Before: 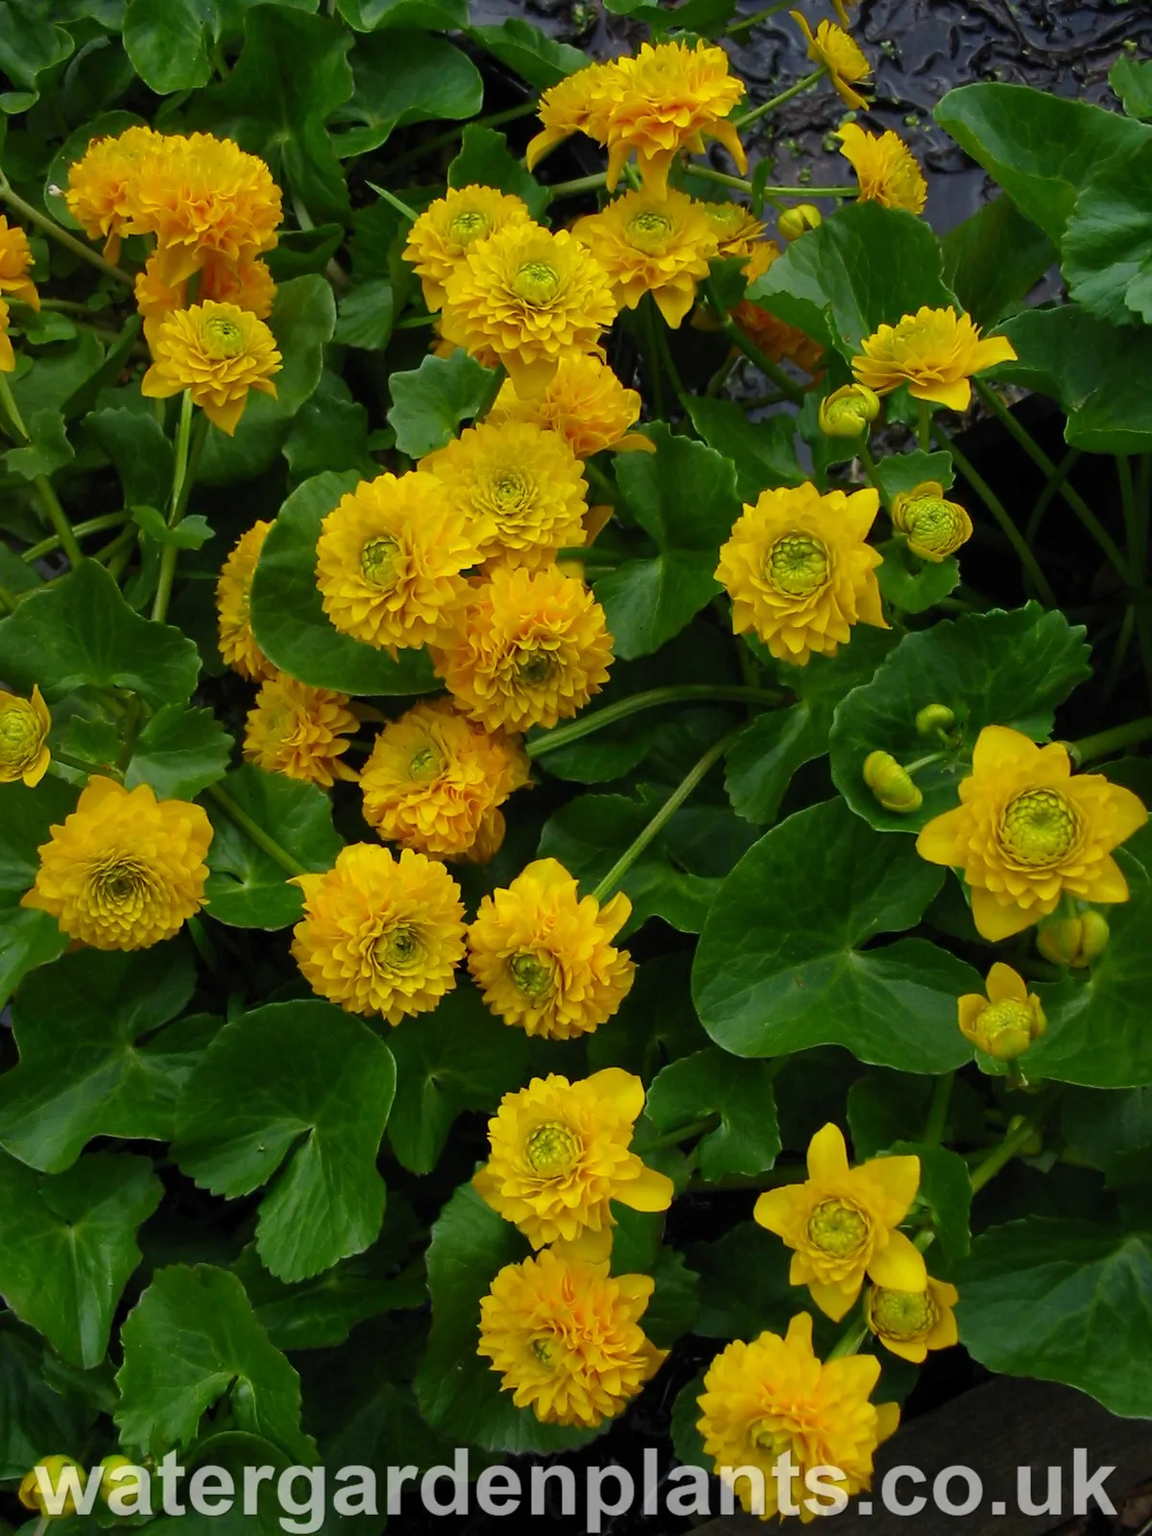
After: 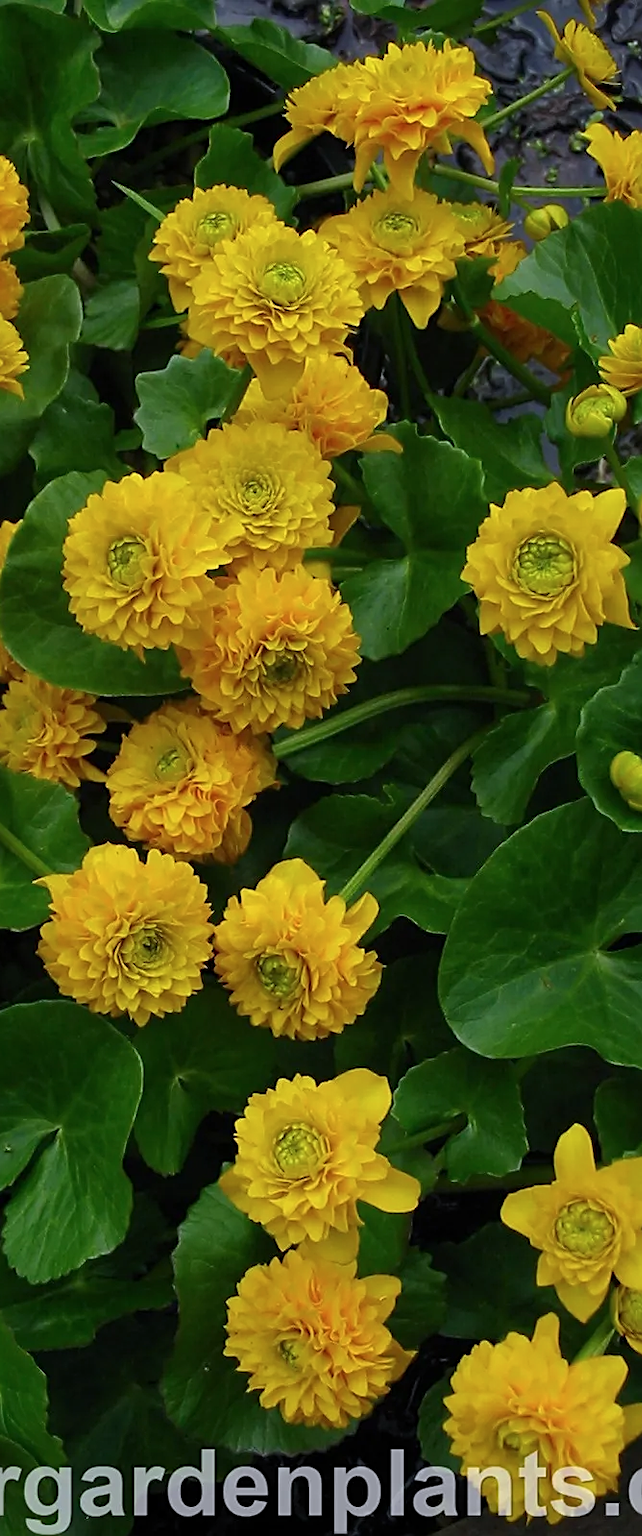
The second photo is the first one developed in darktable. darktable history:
crop: left 22.069%, right 22.149%, bottom 0.014%
color calibration: illuminant as shot in camera, x 0.358, y 0.373, temperature 4628.91 K
sharpen: on, module defaults
exposure: exposure -0.026 EV, compensate highlight preservation false
